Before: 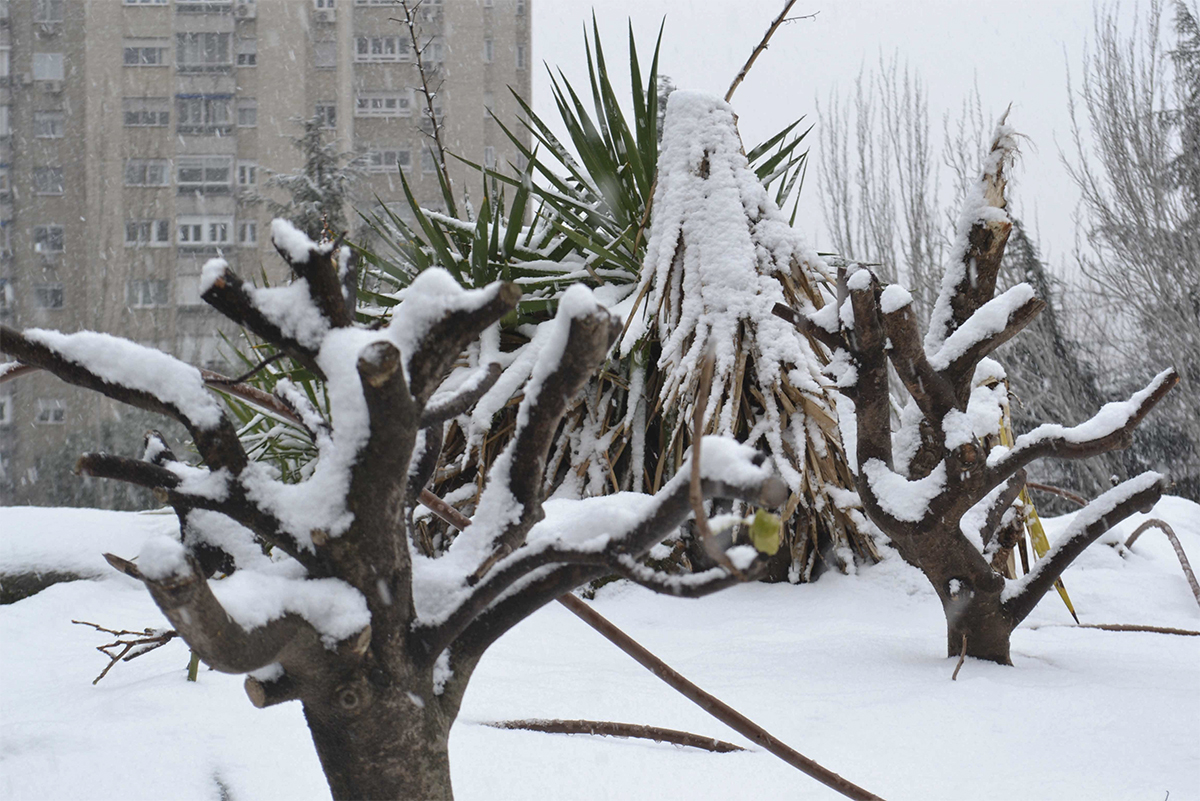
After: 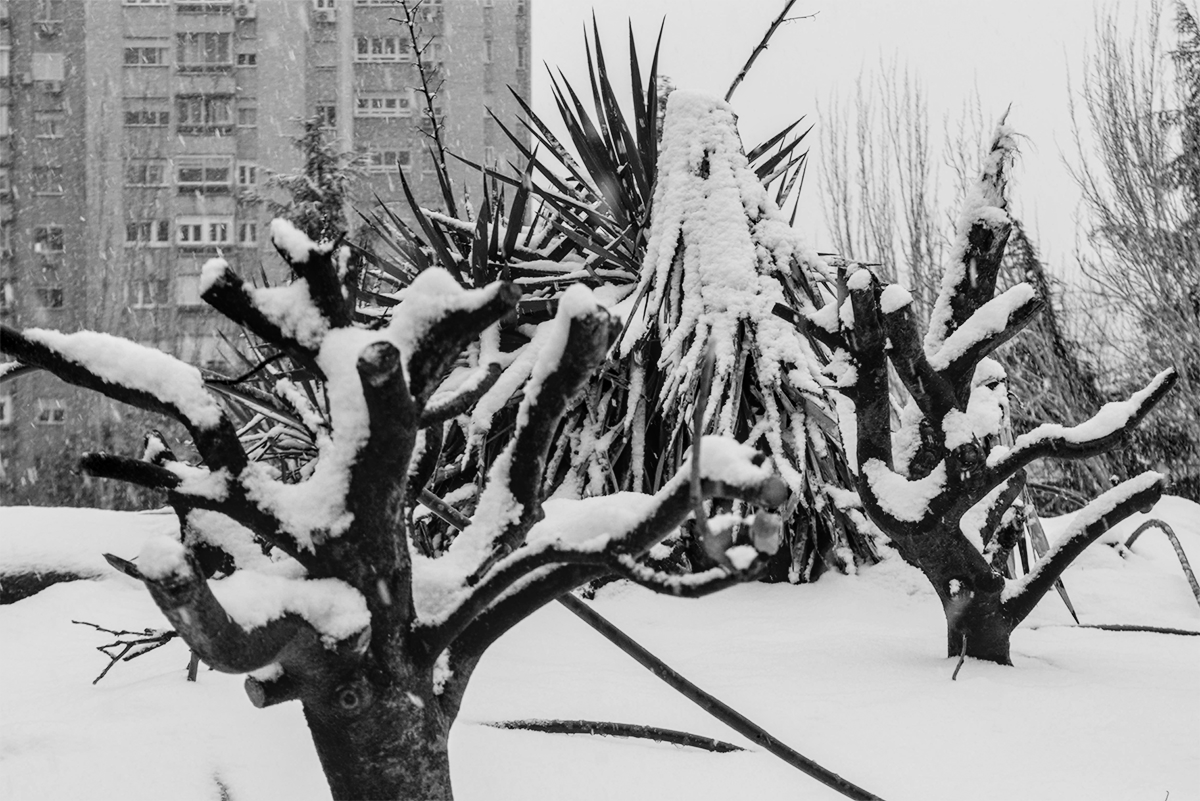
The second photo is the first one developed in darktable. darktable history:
sigmoid: contrast 2, skew -0.2, preserve hue 0%, red attenuation 0.1, red rotation 0.035, green attenuation 0.1, green rotation -0.017, blue attenuation 0.15, blue rotation -0.052, base primaries Rec2020
white balance: red 1.127, blue 0.943
local contrast: on, module defaults
monochrome: a 32, b 64, size 2.3, highlights 1
